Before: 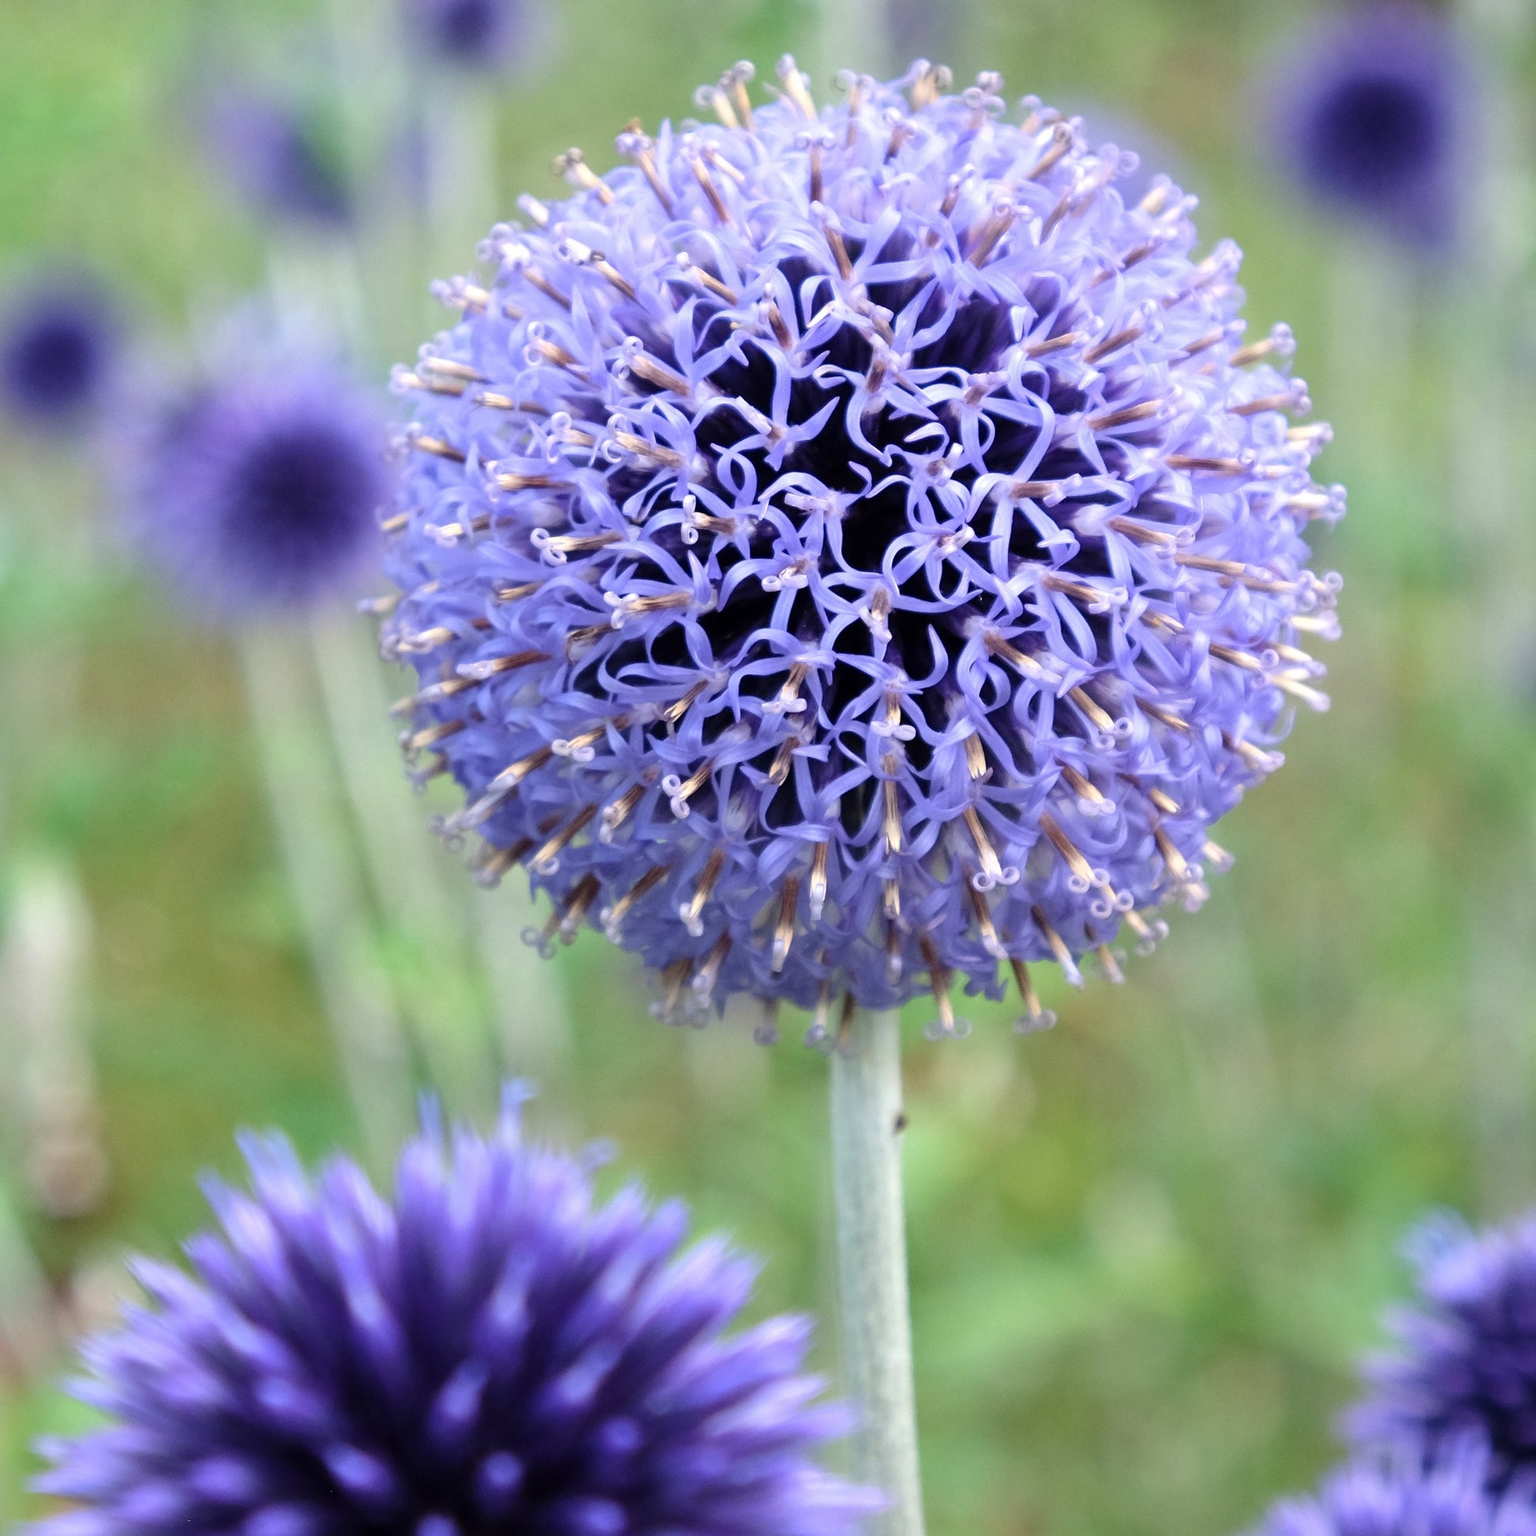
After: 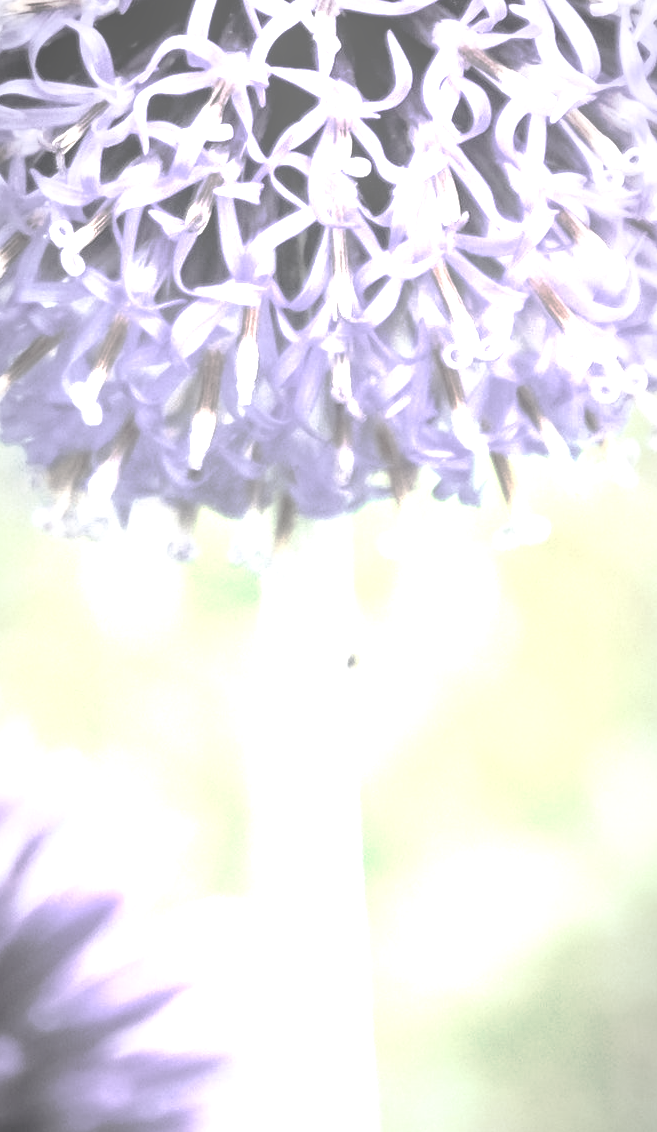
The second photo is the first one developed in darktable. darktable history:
tone equalizer: -8 EV -0.739 EV, -7 EV -0.734 EV, -6 EV -0.597 EV, -5 EV -0.403 EV, -3 EV 0.37 EV, -2 EV 0.6 EV, -1 EV 0.679 EV, +0 EV 0.778 EV
exposure: black level correction 0.001, exposure 1.118 EV, compensate highlight preservation false
base curve: curves: ch0 [(0, 0) (0.564, 0.291) (0.802, 0.731) (1, 1)], preserve colors none
vignetting: fall-off radius 59.83%, automatic ratio true
levels: levels [0.052, 0.496, 0.908]
local contrast: on, module defaults
contrast brightness saturation: contrast -0.325, brightness 0.738, saturation -0.768
crop: left 40.566%, top 39.128%, right 25.66%, bottom 2.685%
